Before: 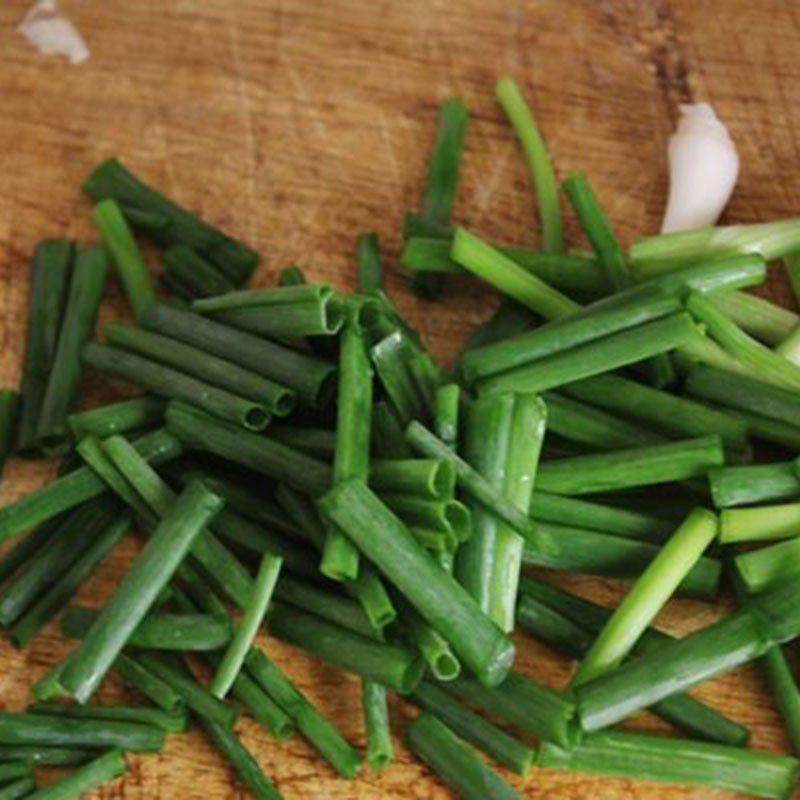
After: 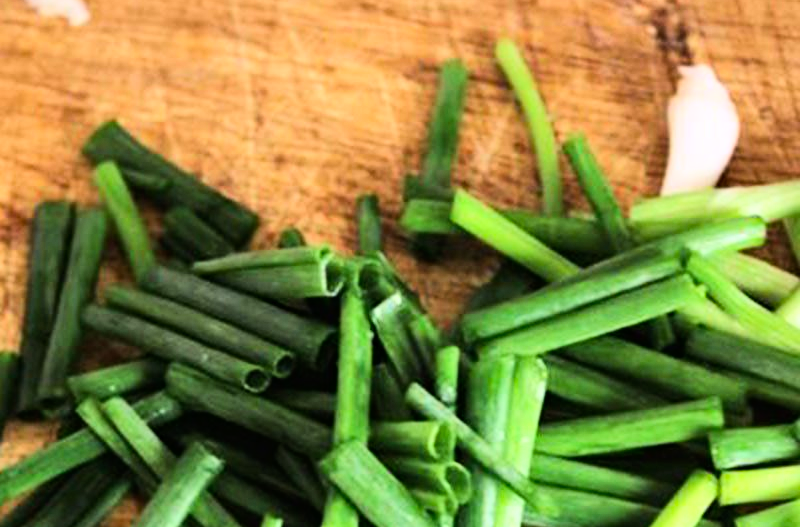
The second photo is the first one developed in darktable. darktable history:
crop and rotate: top 4.857%, bottom 29.233%
base curve: curves: ch0 [(0, 0) (0.007, 0.004) (0.027, 0.03) (0.046, 0.07) (0.207, 0.54) (0.442, 0.872) (0.673, 0.972) (1, 1)]
haze removal: compatibility mode true, adaptive false
